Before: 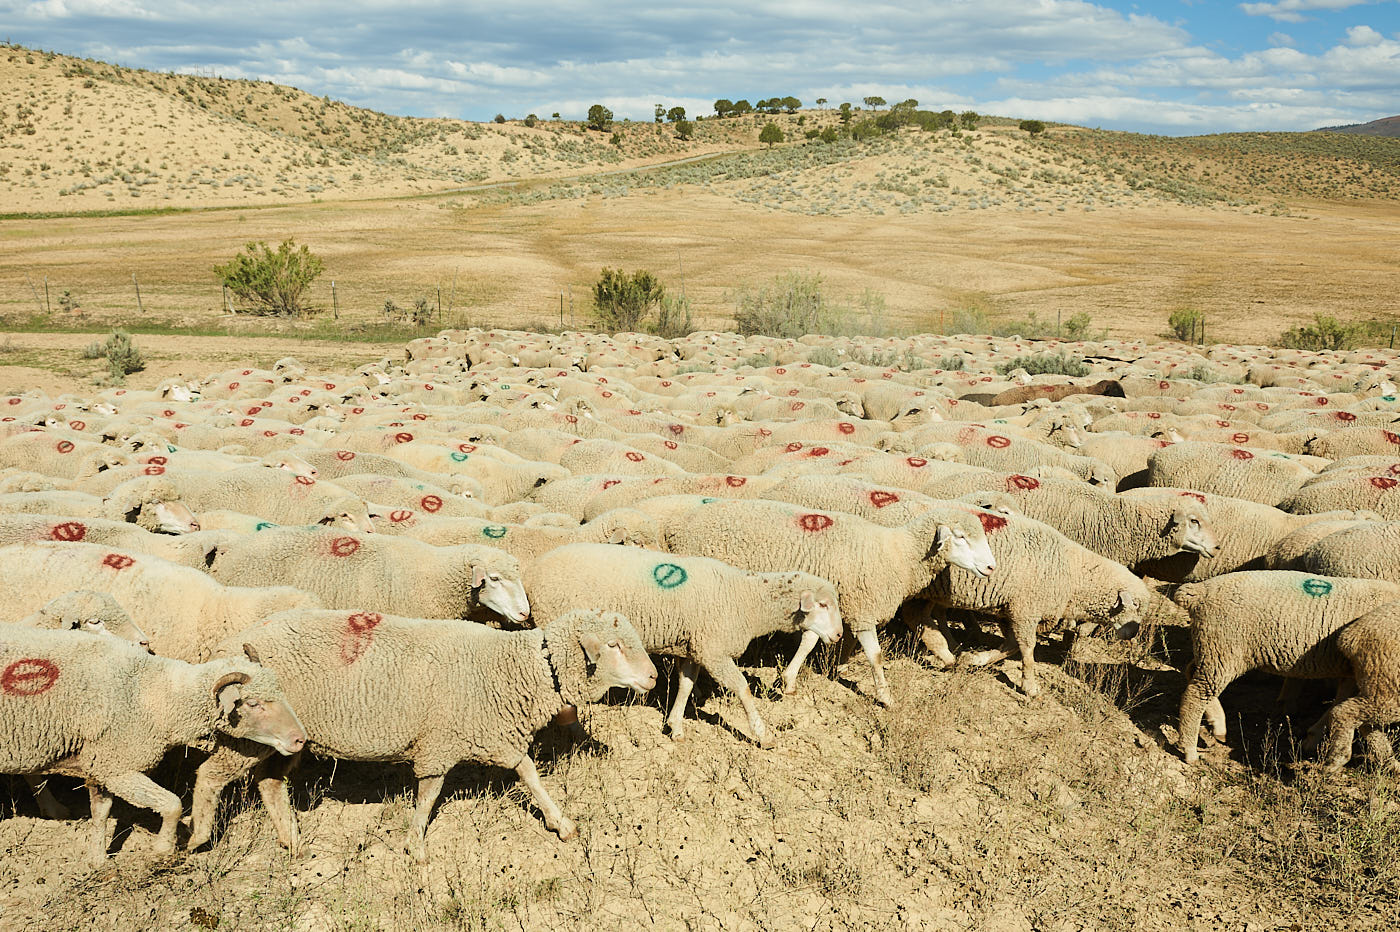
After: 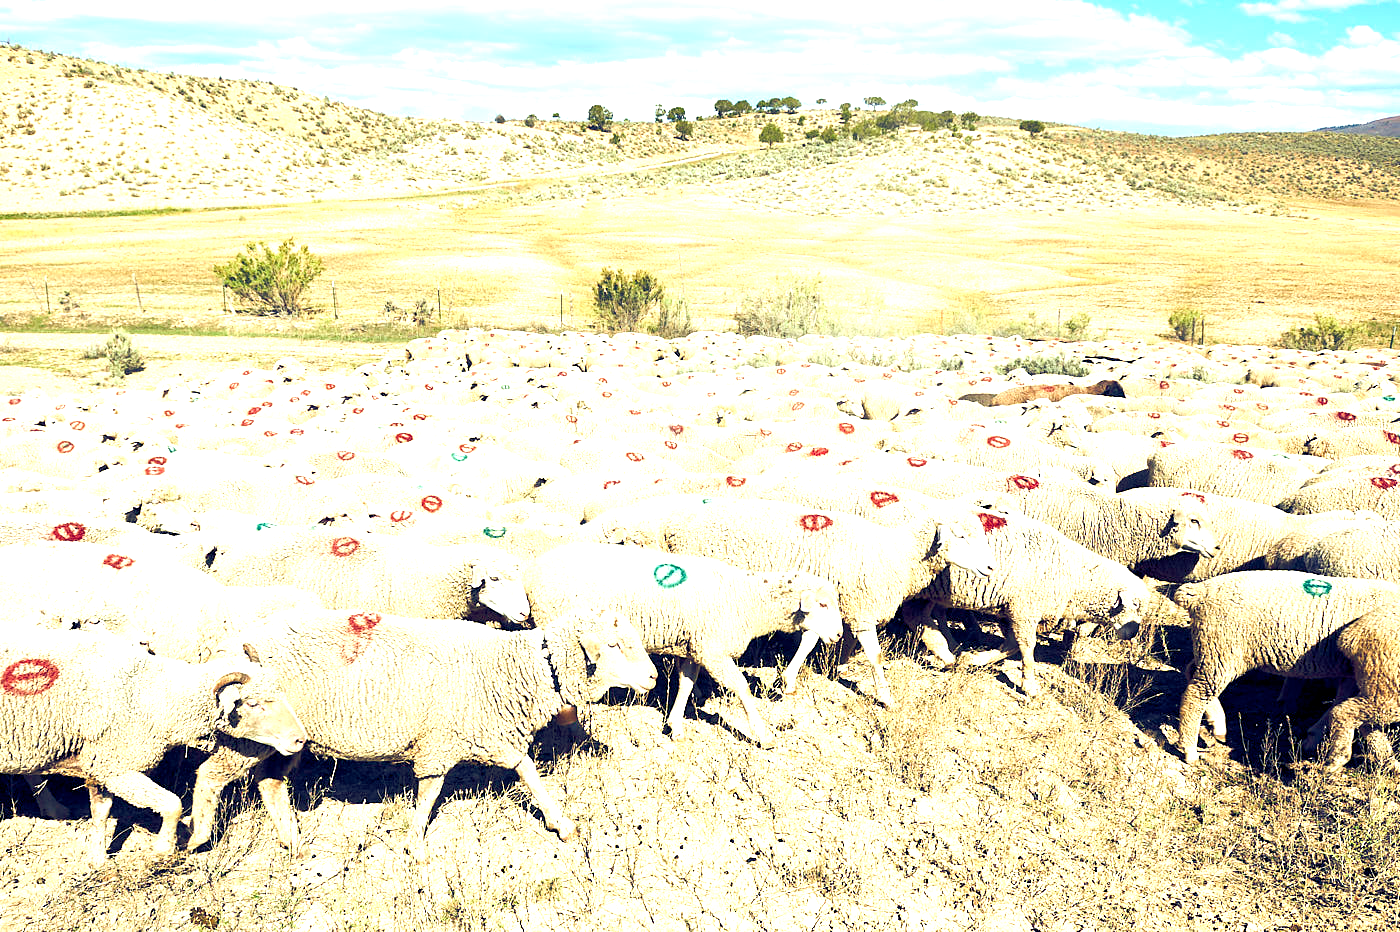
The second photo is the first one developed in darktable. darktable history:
color balance rgb: shadows lift › luminance -41.13%, shadows lift › chroma 14.13%, shadows lift › hue 260°, power › luminance -3.76%, power › chroma 0.56%, power › hue 40.37°, highlights gain › luminance 16.81%, highlights gain › chroma 2.94%, highlights gain › hue 260°, global offset › luminance -0.29%, global offset › chroma 0.31%, global offset › hue 260°, perceptual saturation grading › global saturation 20%, perceptual saturation grading › highlights -13.92%, perceptual saturation grading › shadows 50%
exposure: black level correction 0, exposure 1.2 EV, compensate highlight preservation false
